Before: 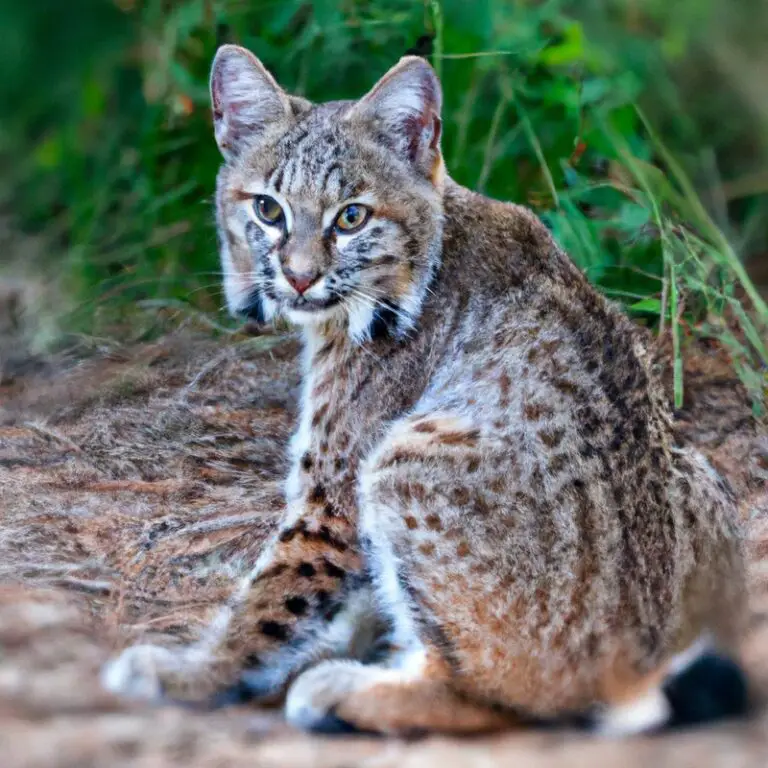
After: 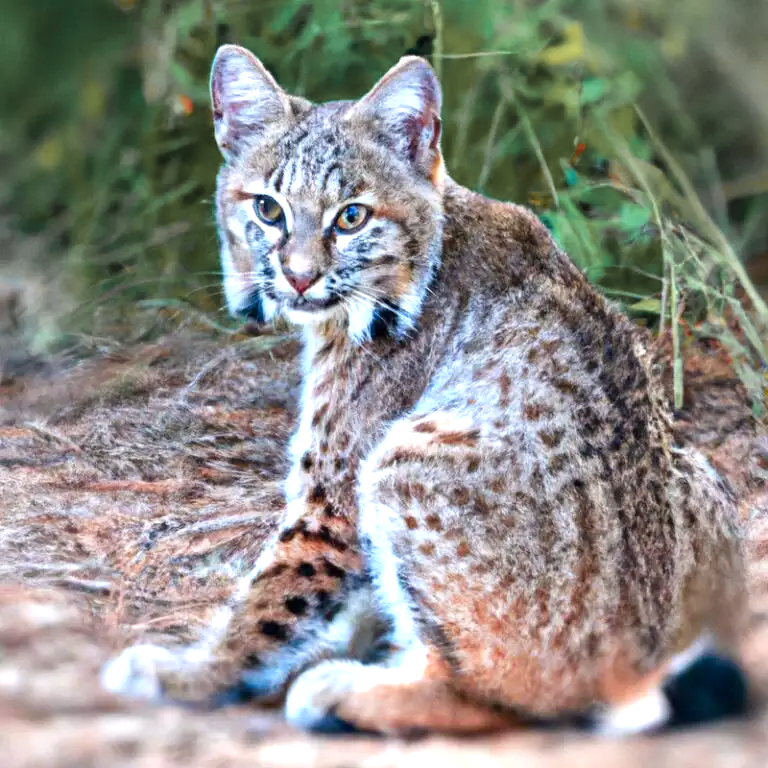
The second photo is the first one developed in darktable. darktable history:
color zones: curves: ch1 [(0.263, 0.53) (0.376, 0.287) (0.487, 0.512) (0.748, 0.547) (1, 0.513)]; ch2 [(0.262, 0.45) (0.751, 0.477)], mix 31.98%
exposure: black level correction 0, exposure 0.7 EV, compensate exposure bias true, compensate highlight preservation false
